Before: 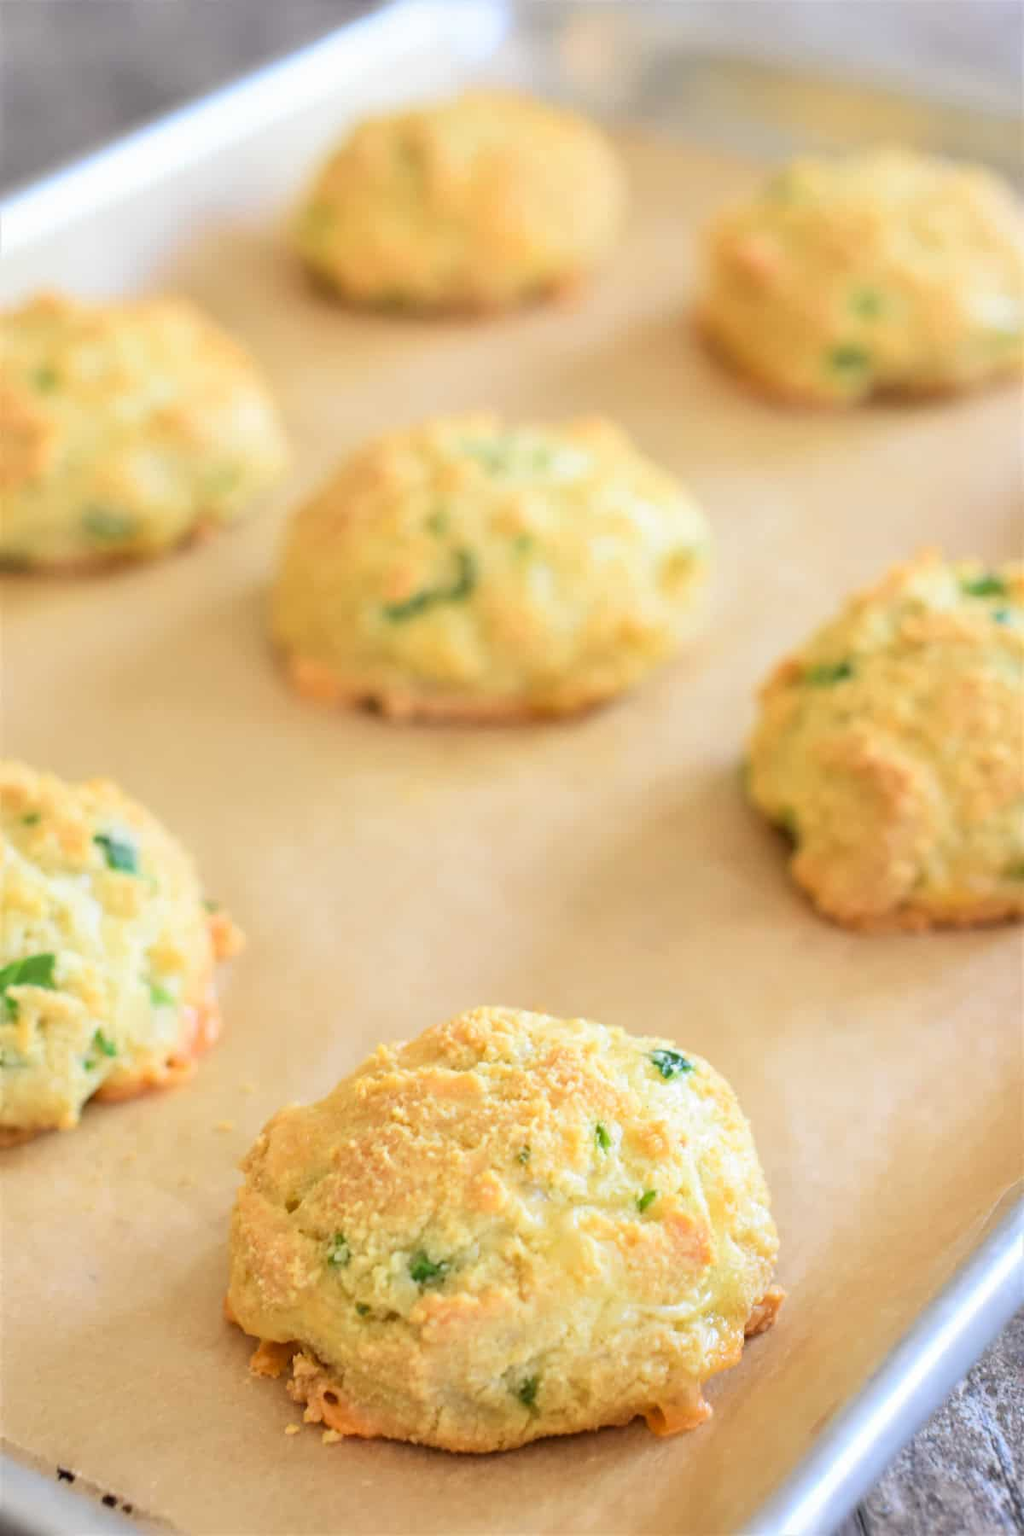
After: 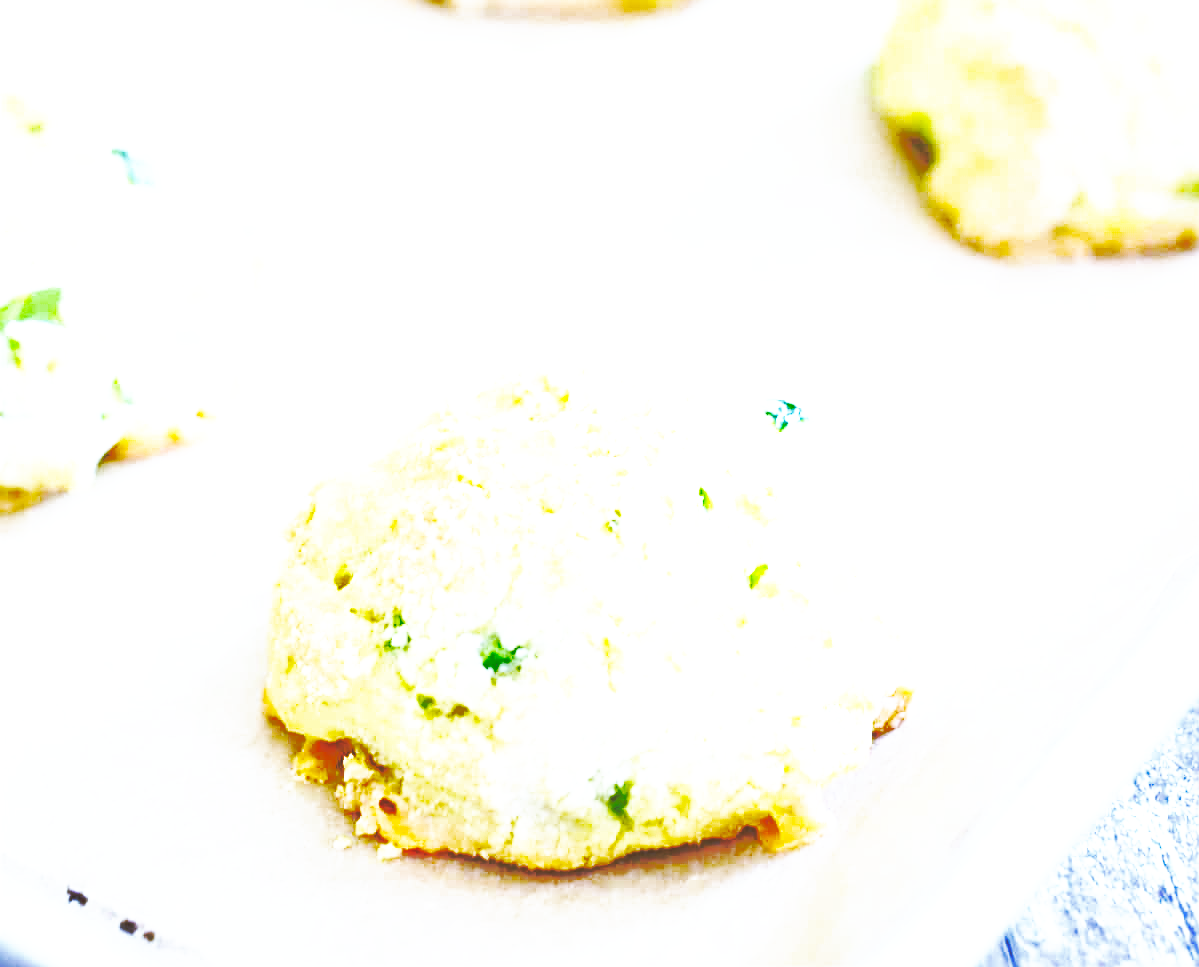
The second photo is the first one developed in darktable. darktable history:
sharpen: on, module defaults
base curve: curves: ch0 [(0, 0.015) (0.085, 0.116) (0.134, 0.298) (0.19, 0.545) (0.296, 0.764) (0.599, 0.982) (1, 1)], preserve colors none
exposure: black level correction 0, exposure 1.1 EV, compensate exposure bias true, compensate highlight preservation false
white balance: red 0.766, blue 1.537
shadows and highlights: on, module defaults
crop and rotate: top 46.237%
